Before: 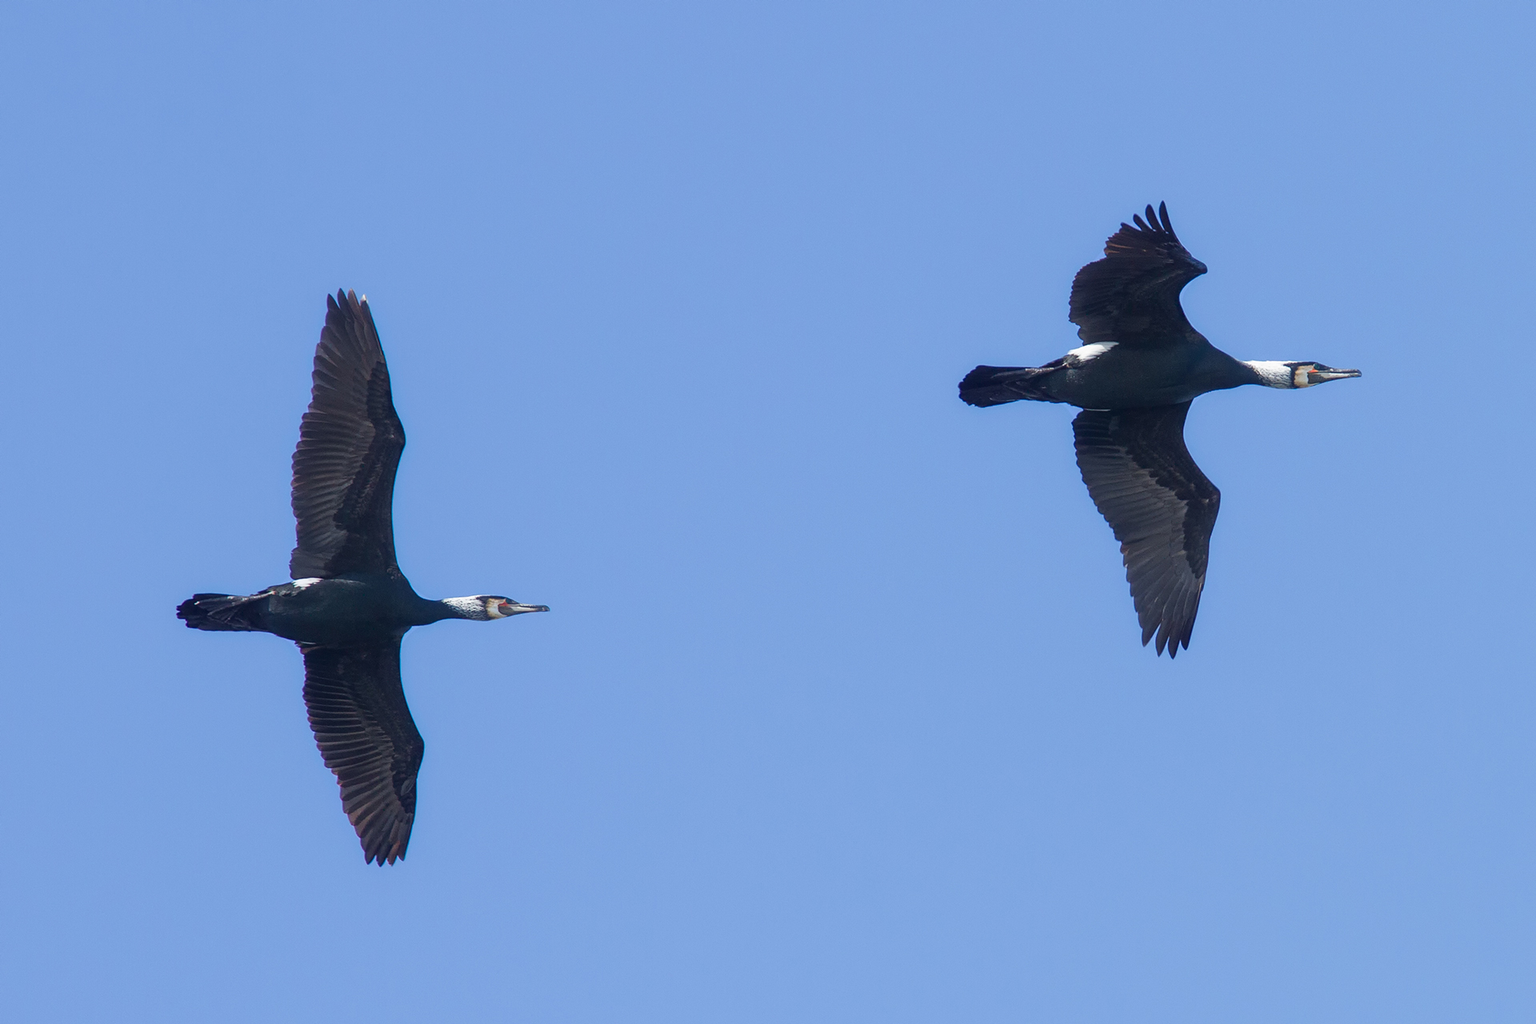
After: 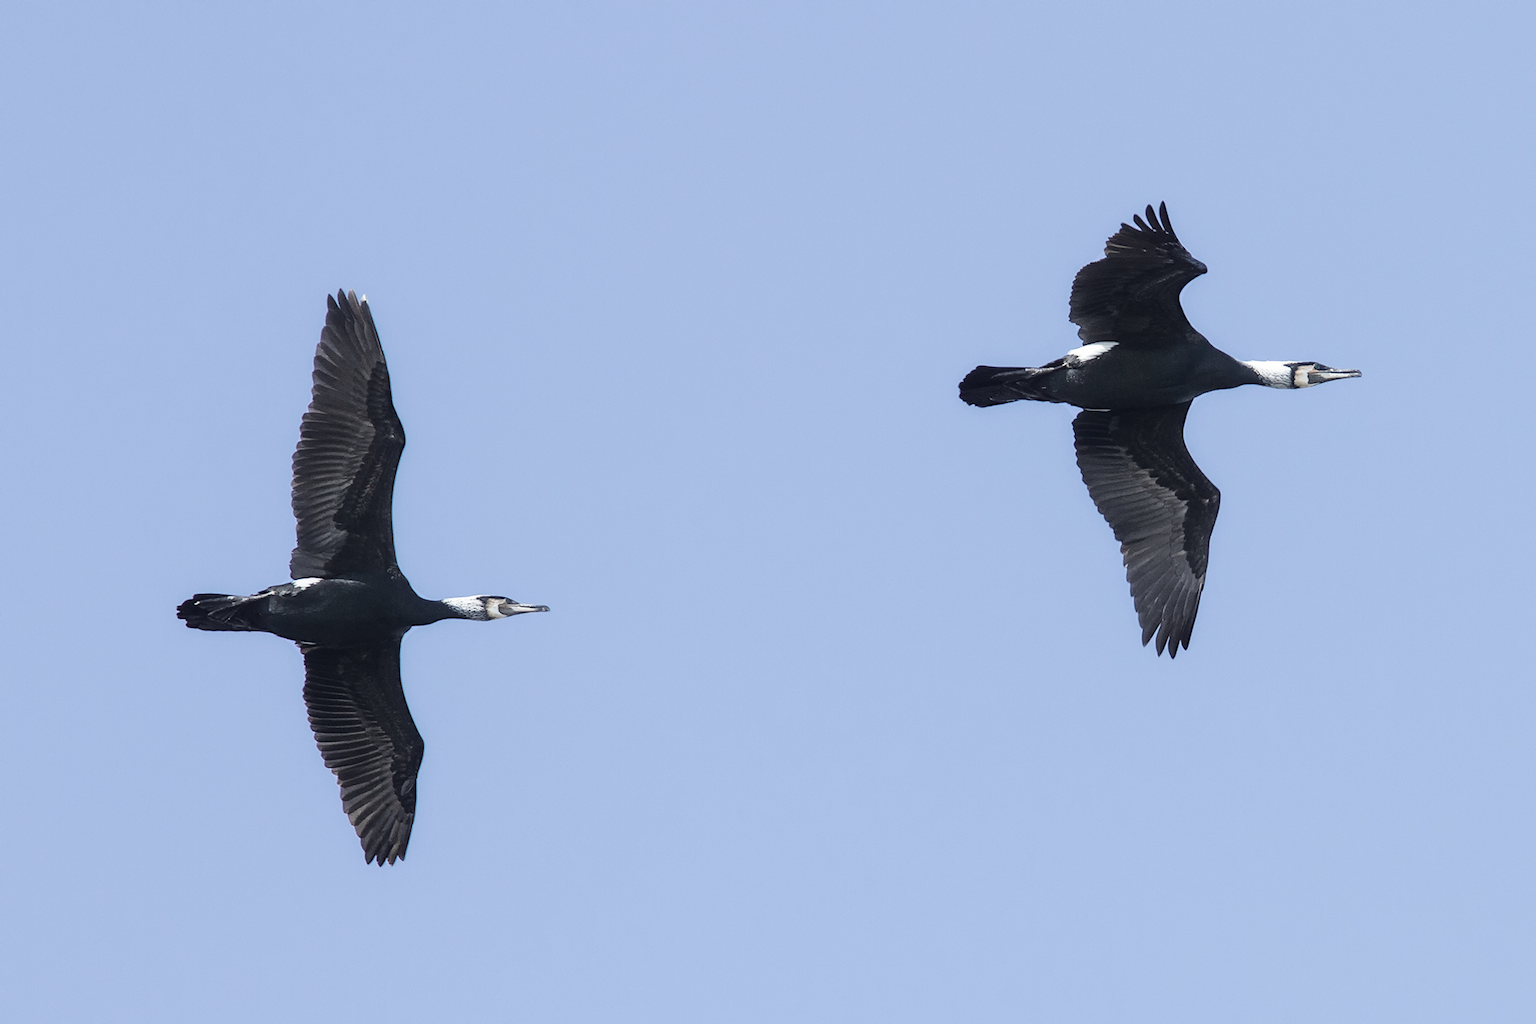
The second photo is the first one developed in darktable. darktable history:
base curve: curves: ch0 [(0, 0) (0.028, 0.03) (0.121, 0.232) (0.46, 0.748) (0.859, 0.968) (1, 1)]
color zones: curves: ch0 [(0, 0.487) (0.241, 0.395) (0.434, 0.373) (0.658, 0.412) (0.838, 0.487)]; ch1 [(0, 0) (0.053, 0.053) (0.211, 0.202) (0.579, 0.259) (0.781, 0.241)]
